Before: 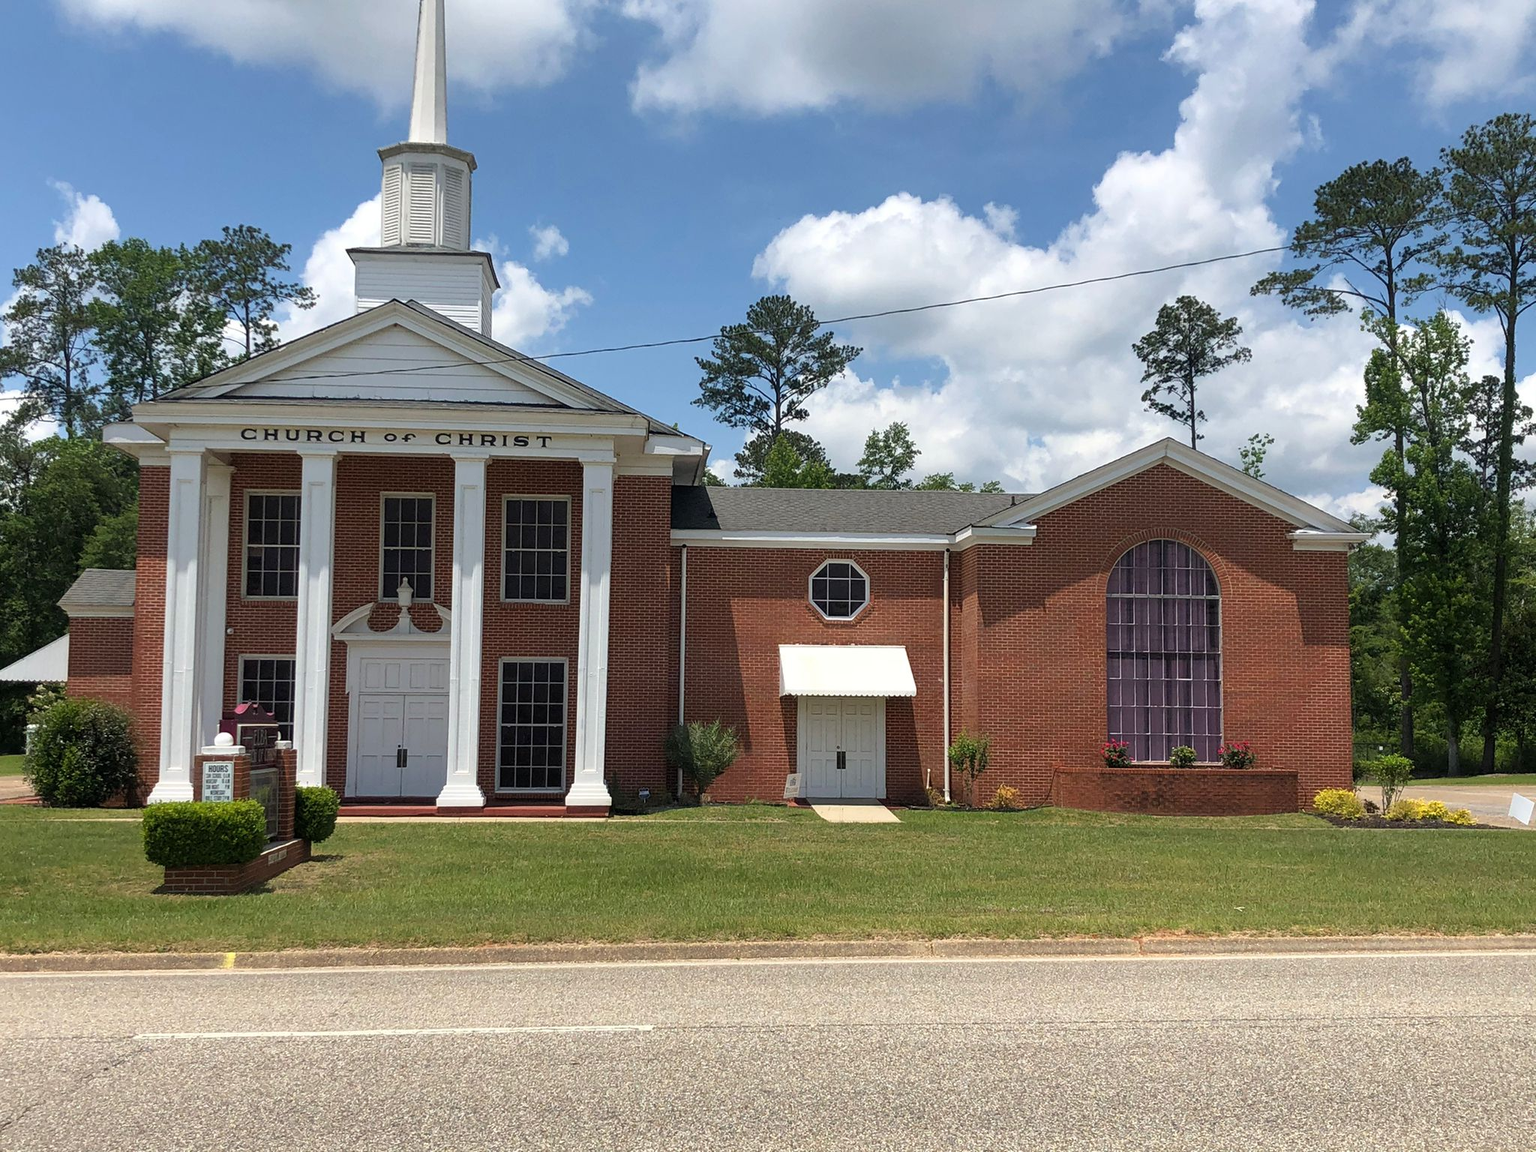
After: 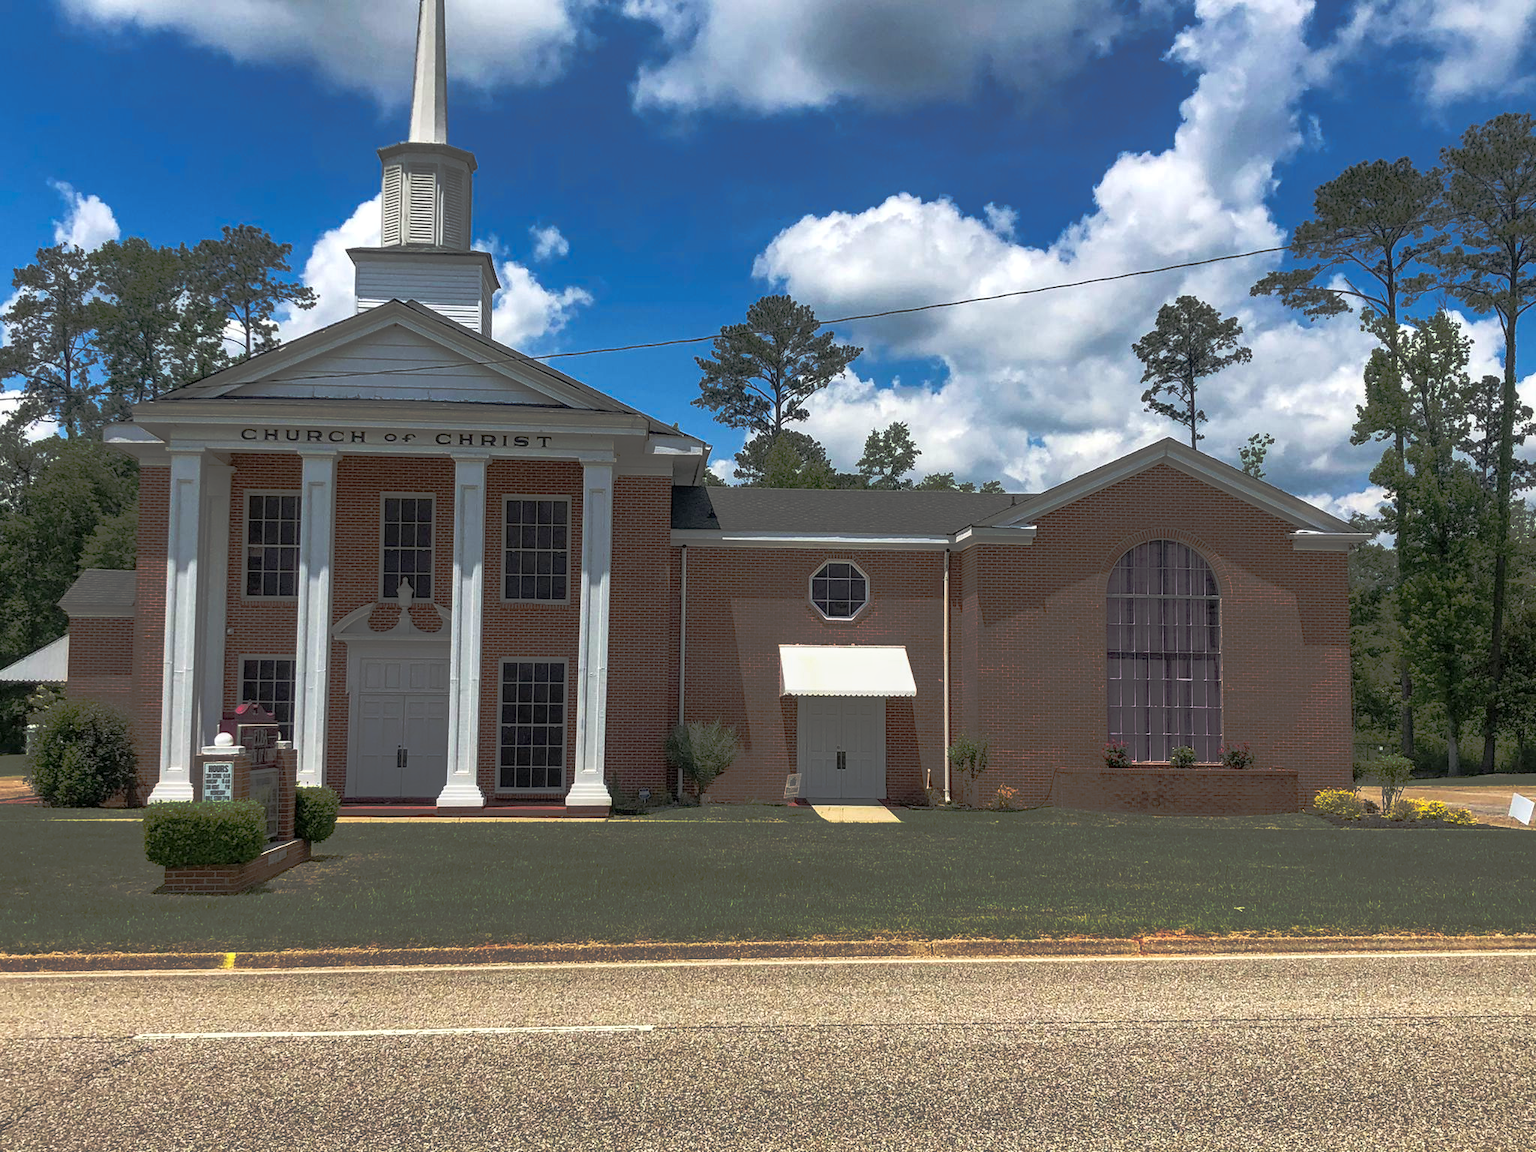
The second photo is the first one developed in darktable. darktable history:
local contrast: on, module defaults
tone curve: curves: ch0 [(0, 0) (0.003, 0.032) (0.53, 0.368) (0.901, 0.866) (1, 1)], preserve colors none
